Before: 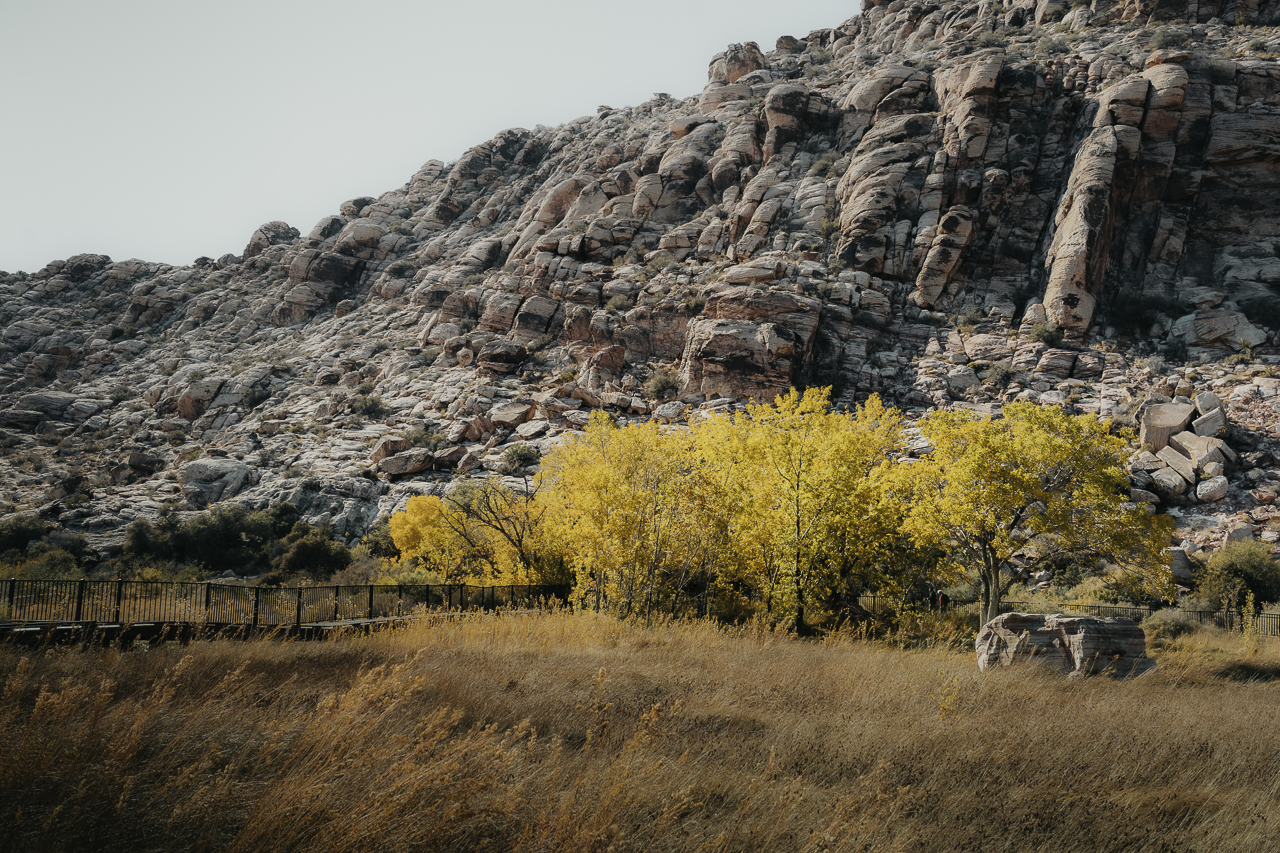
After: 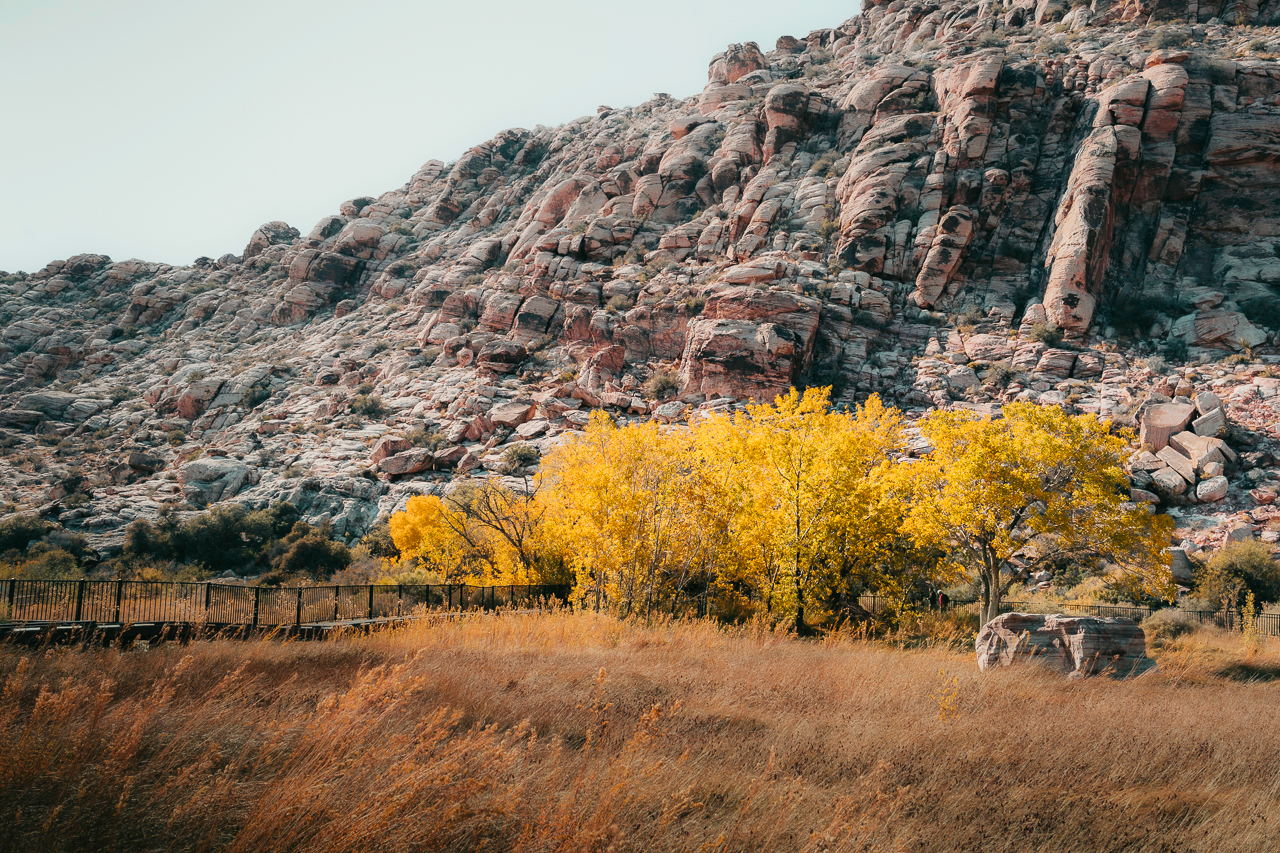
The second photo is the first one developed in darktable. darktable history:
exposure: exposure 0.132 EV, compensate highlight preservation false
